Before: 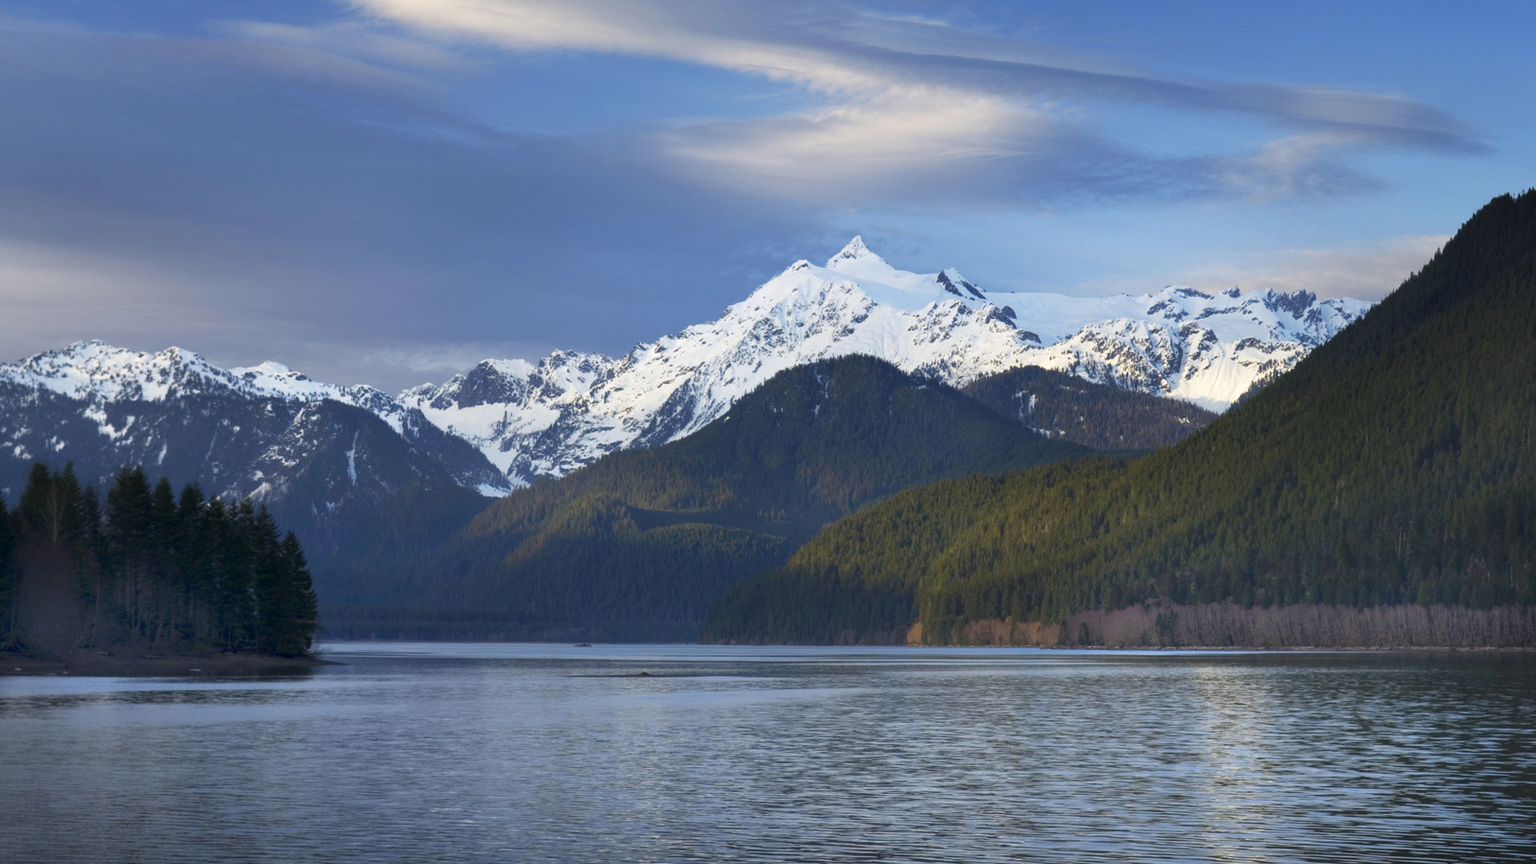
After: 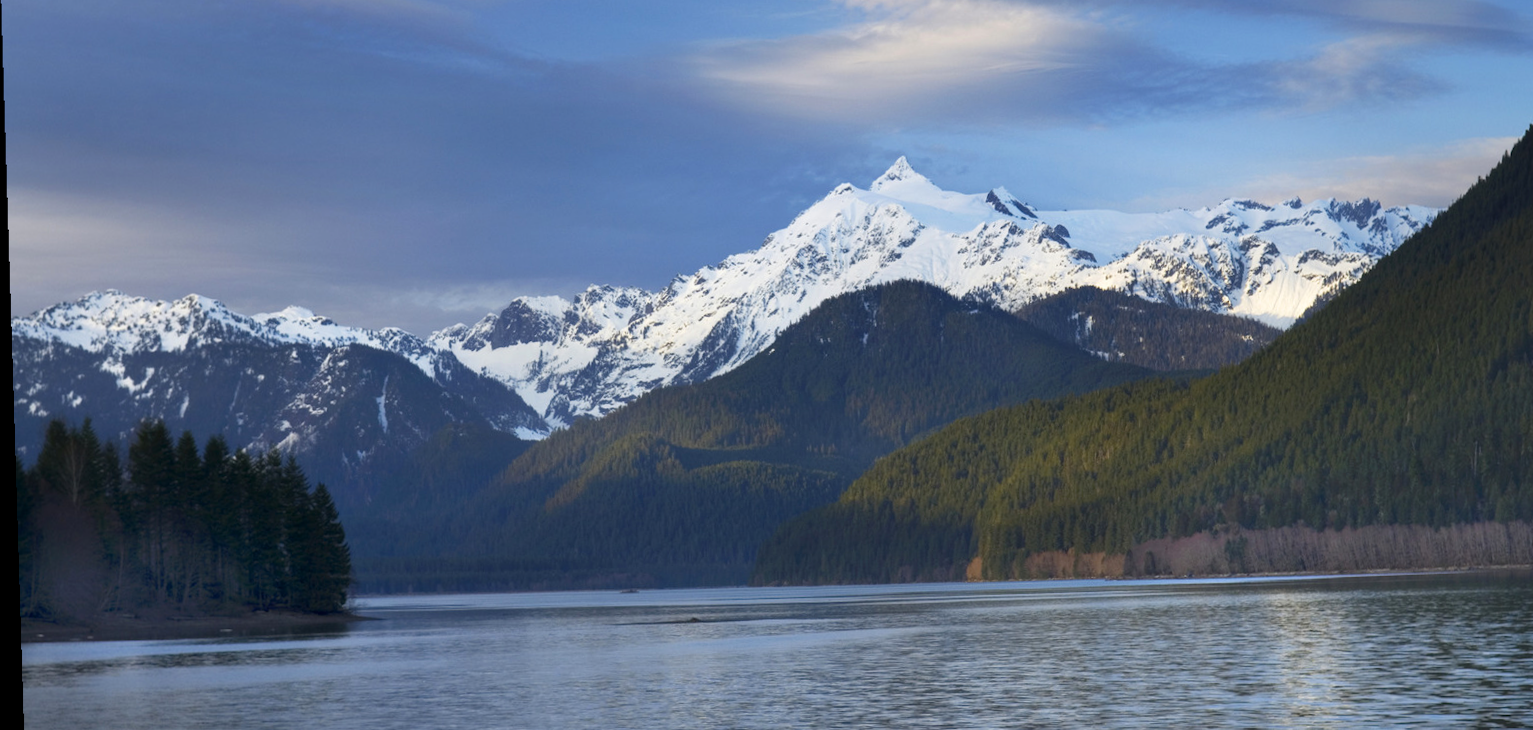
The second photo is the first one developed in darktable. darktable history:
rotate and perspective: rotation -1.77°, lens shift (horizontal) 0.004, automatic cropping off
color balance rgb: perceptual saturation grading › global saturation 10%
crop and rotate: angle 0.03°, top 11.643%, right 5.651%, bottom 11.189%
